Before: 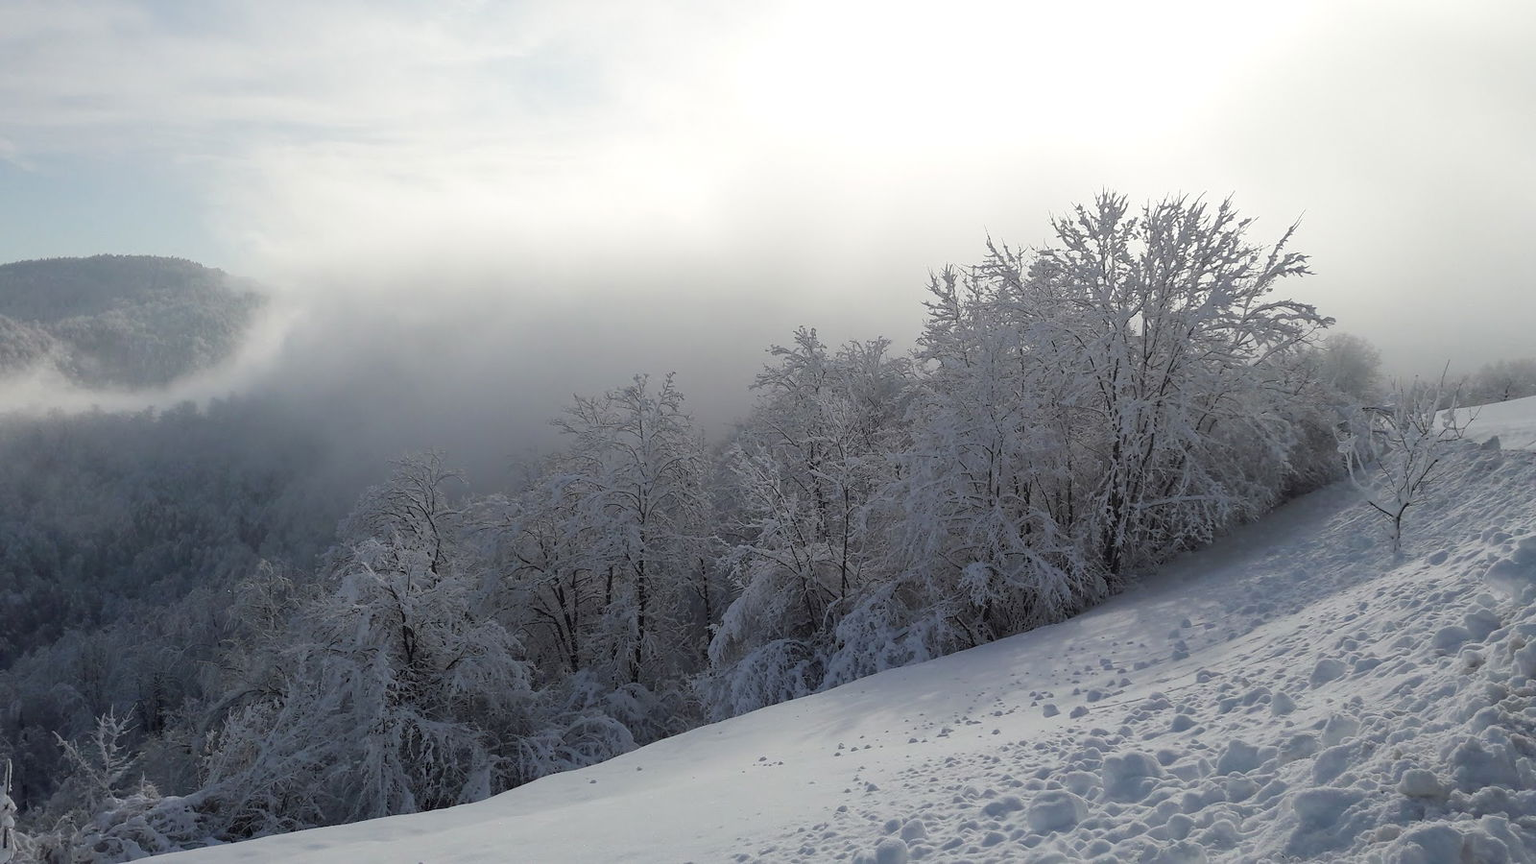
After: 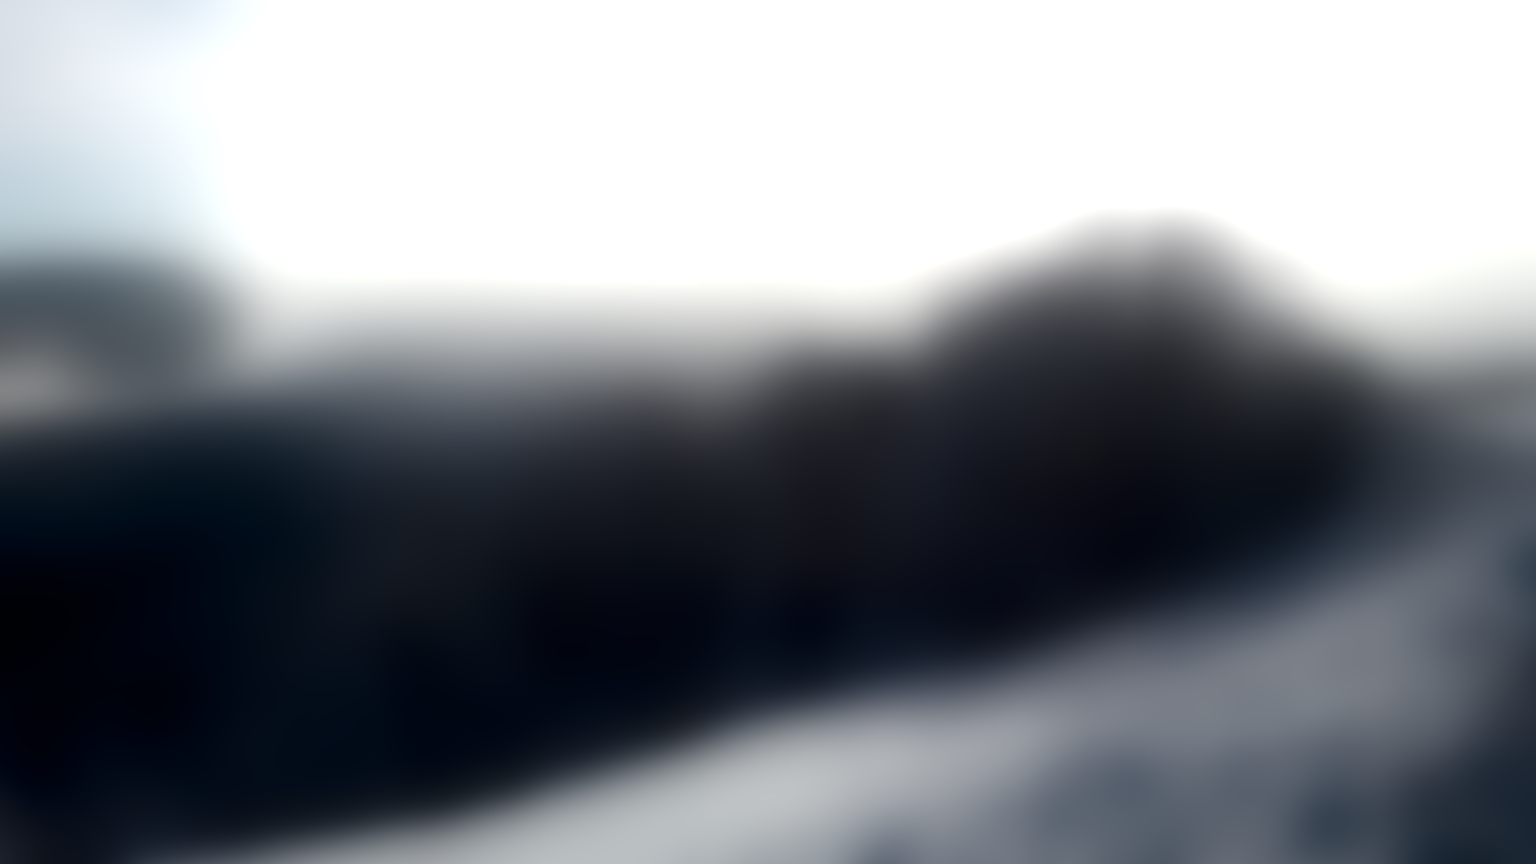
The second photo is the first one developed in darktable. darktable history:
lowpass: radius 31.92, contrast 1.72, brightness -0.98, saturation 0.94
color balance rgb: perceptual saturation grading › mid-tones 6.33%, perceptual saturation grading › shadows 72.44%, perceptual brilliance grading › highlights 11.59%, contrast 5.05%
white balance: red 1, blue 1
